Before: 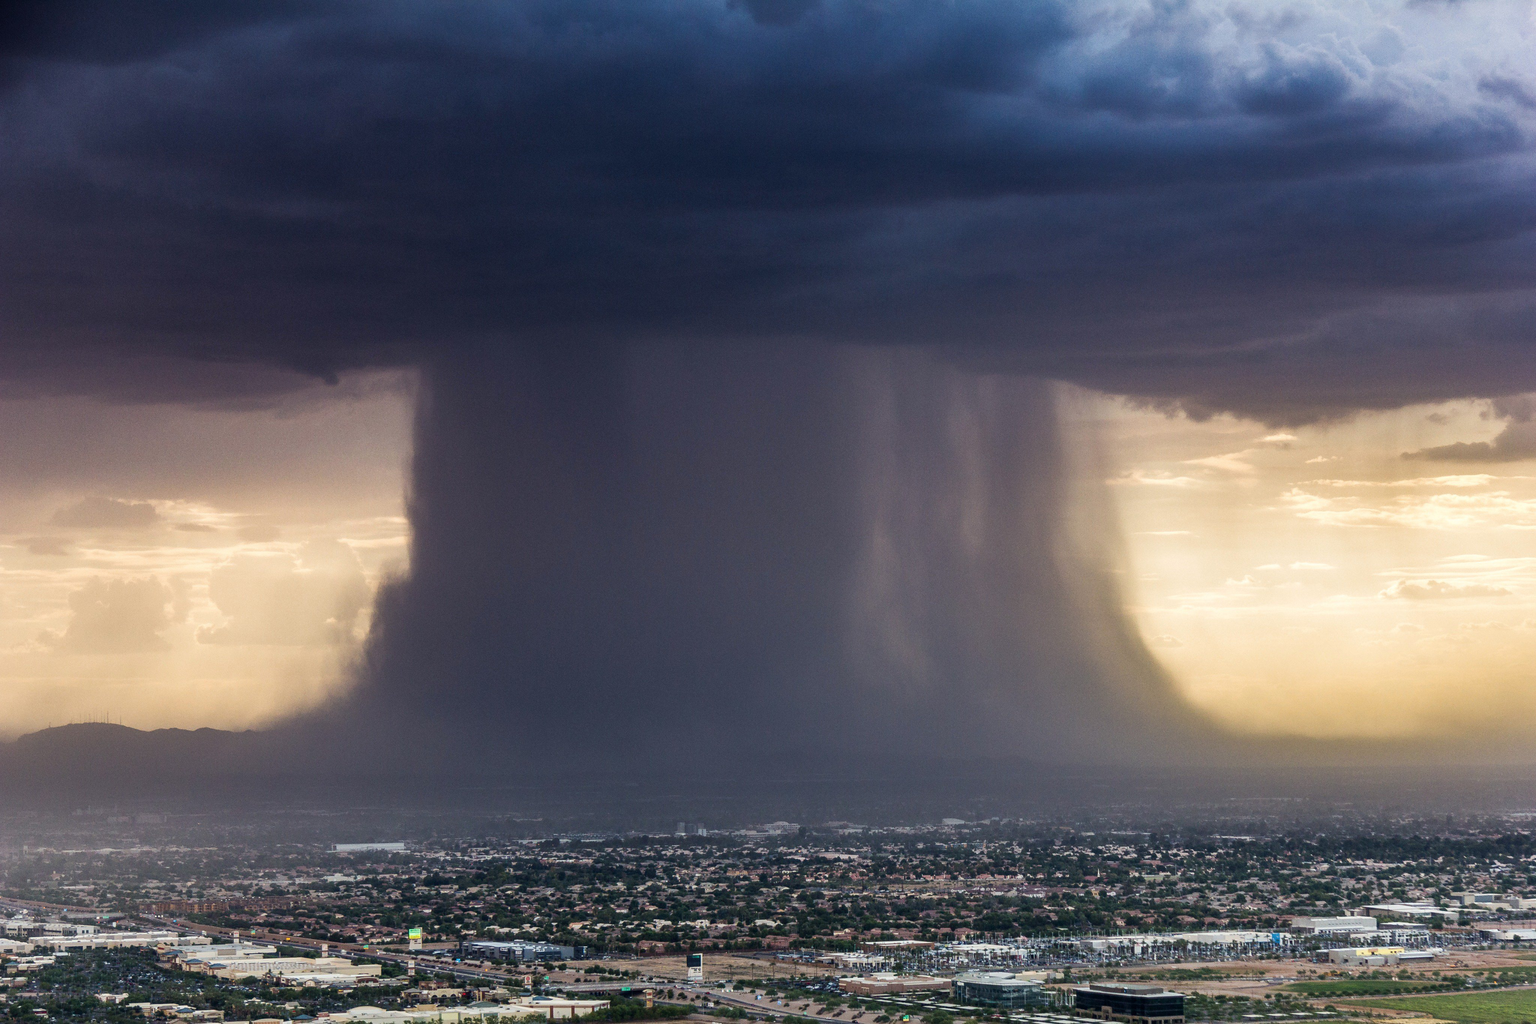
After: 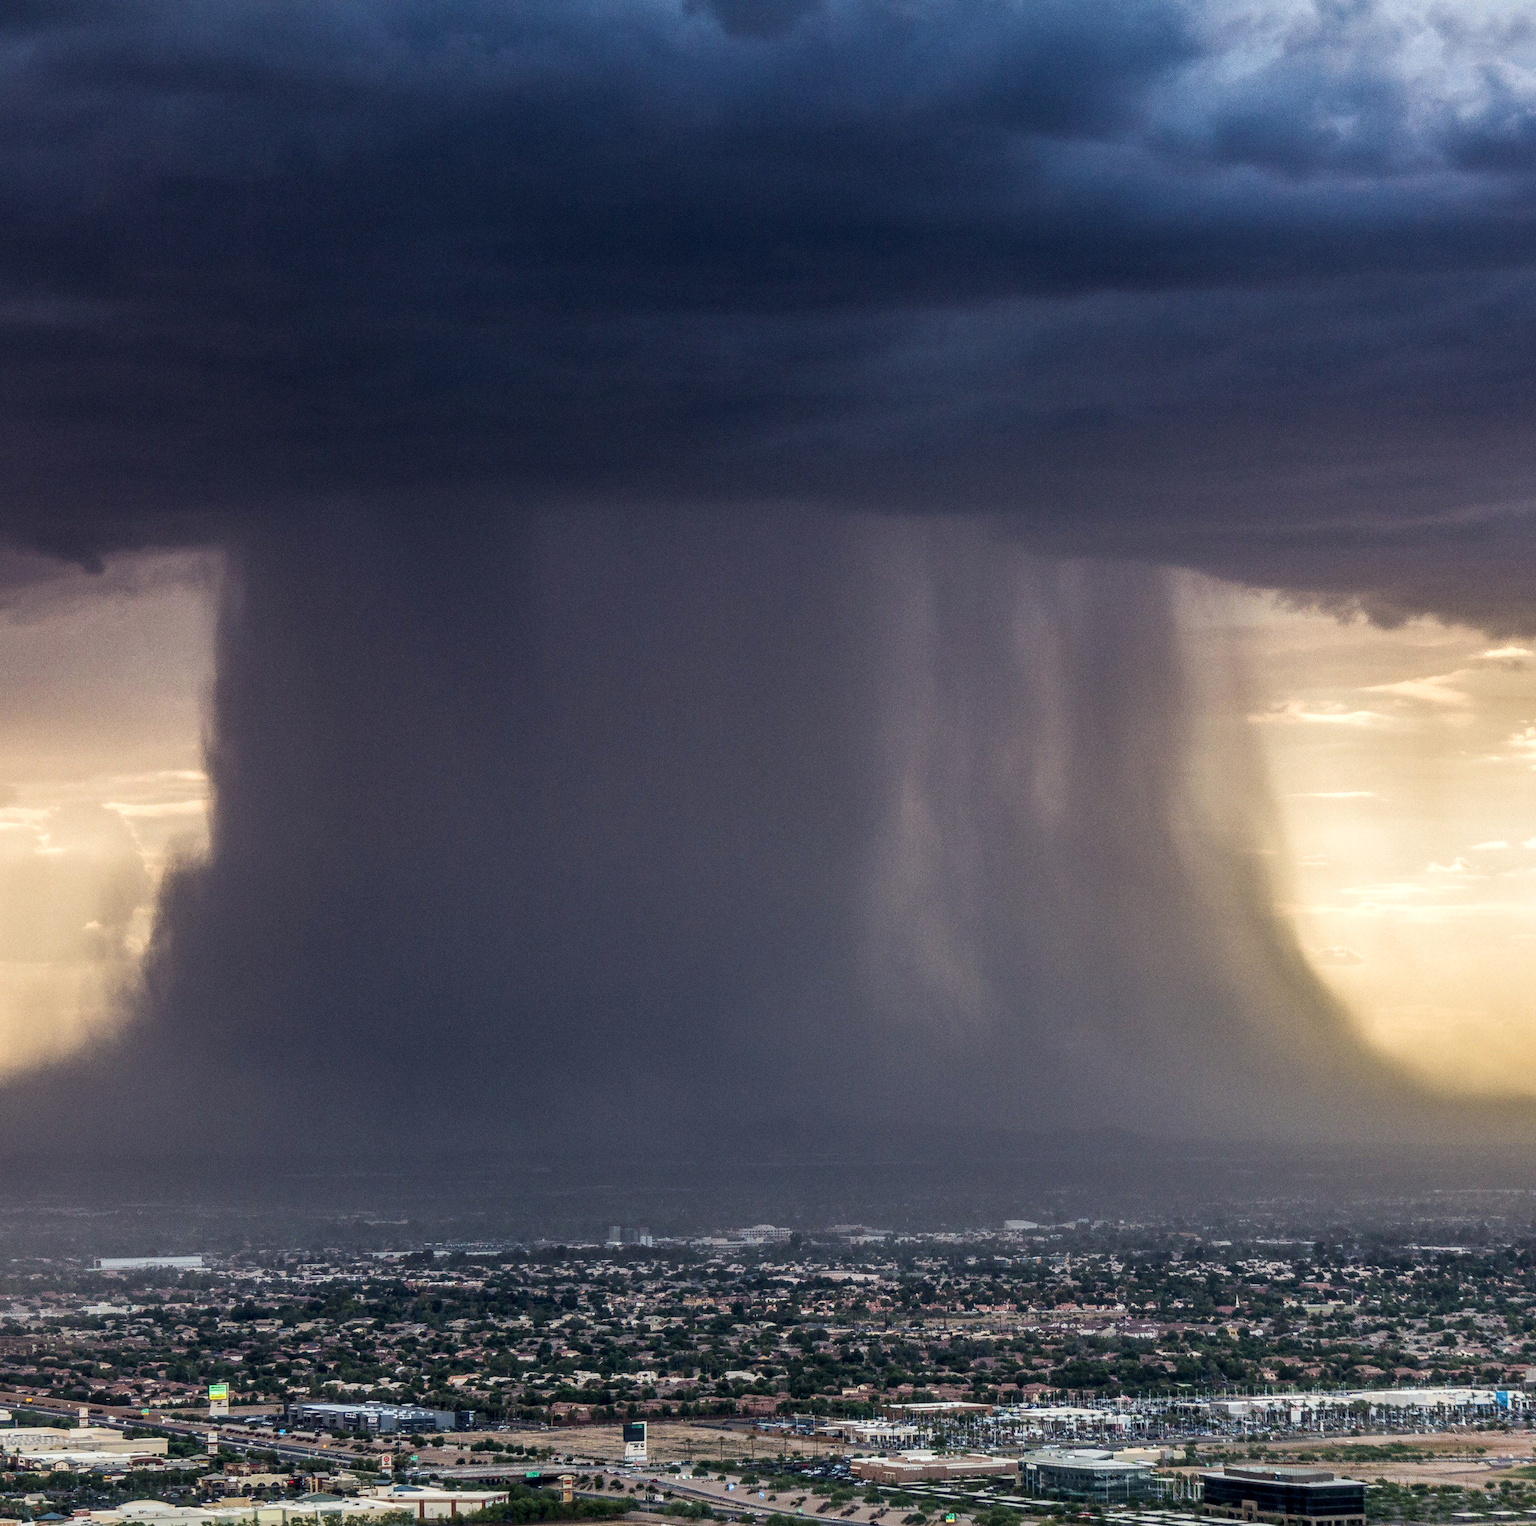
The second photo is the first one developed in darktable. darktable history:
local contrast: detail 130%
crop and rotate: left 17.526%, right 15.402%
